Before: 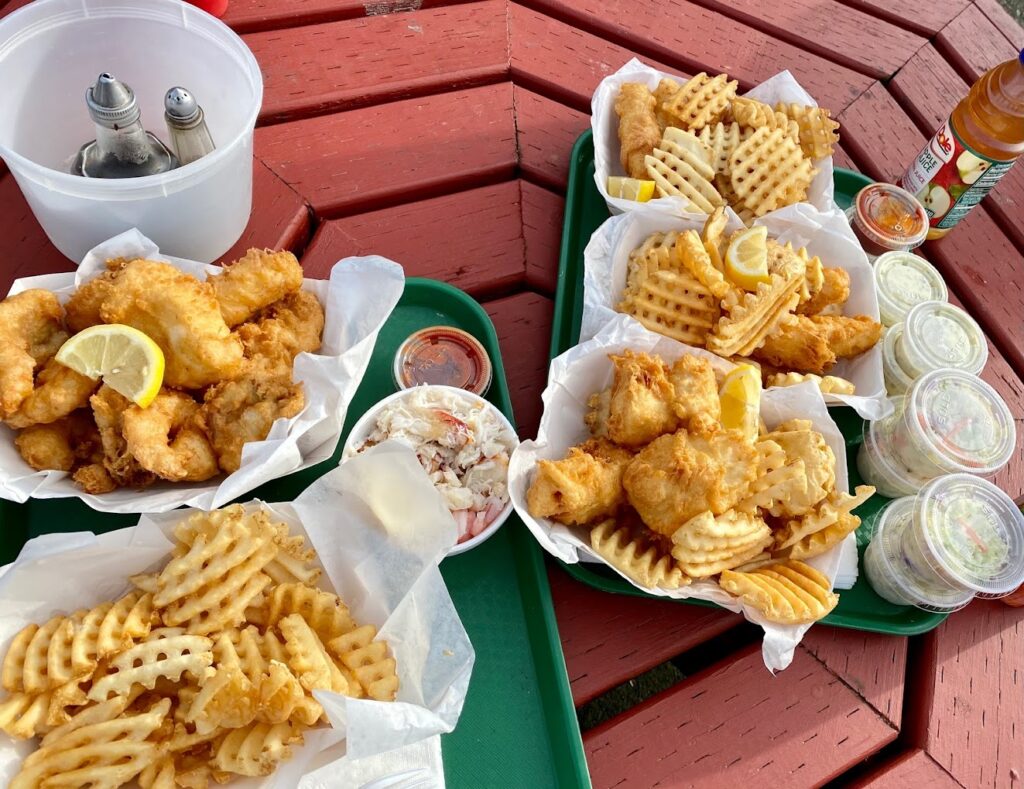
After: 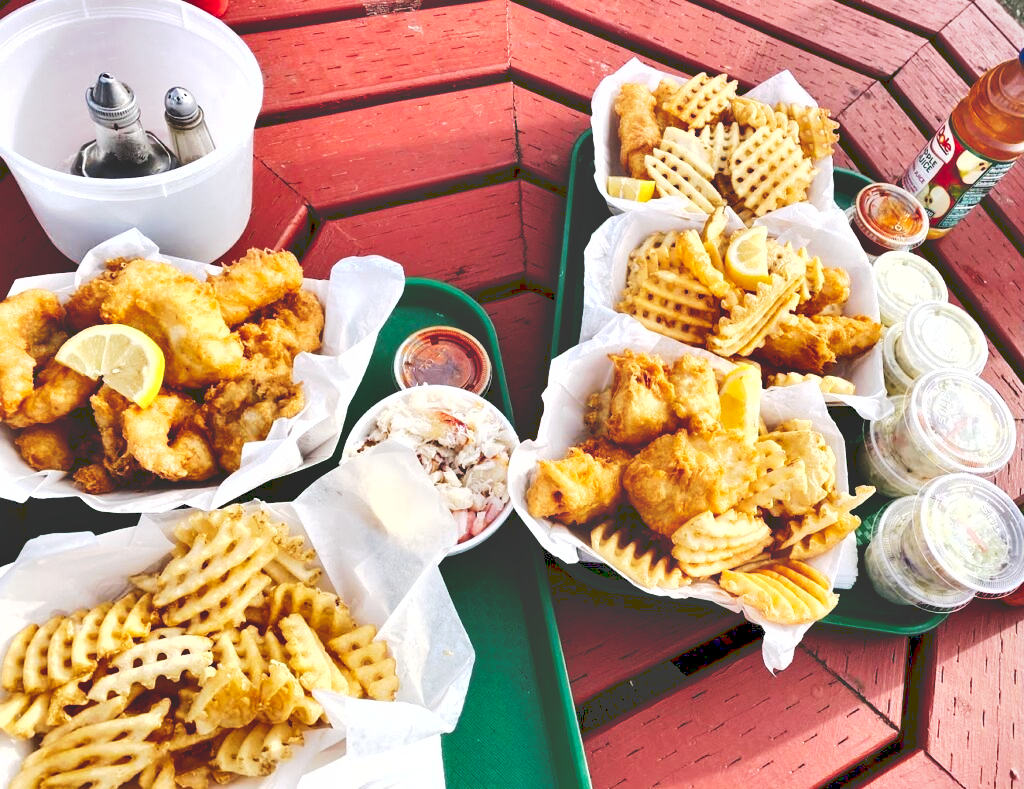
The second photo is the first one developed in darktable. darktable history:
color calibration: illuminant custom, x 0.348, y 0.366, temperature 4940.58 K
exposure: black level correction 0.001, exposure 0.5 EV, compensate exposure bias true, compensate highlight preservation false
shadows and highlights: highlights color adjustment 0%, low approximation 0.01, soften with gaussian
tone curve: curves: ch0 [(0, 0) (0.003, 0.235) (0.011, 0.235) (0.025, 0.235) (0.044, 0.235) (0.069, 0.235) (0.1, 0.237) (0.136, 0.239) (0.177, 0.243) (0.224, 0.256) (0.277, 0.287) (0.335, 0.329) (0.399, 0.391) (0.468, 0.476) (0.543, 0.574) (0.623, 0.683) (0.709, 0.778) (0.801, 0.869) (0.898, 0.924) (1, 1)], preserve colors none
